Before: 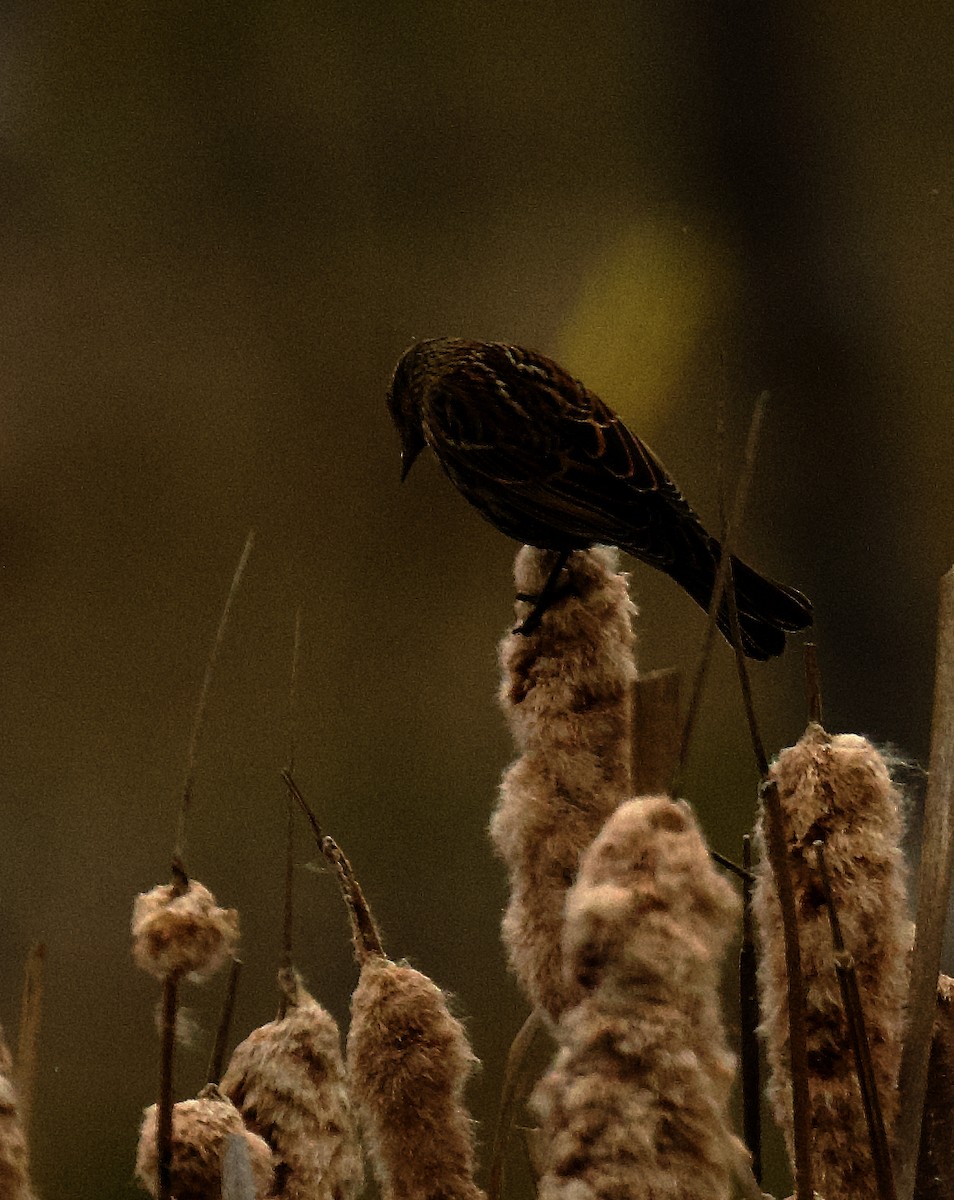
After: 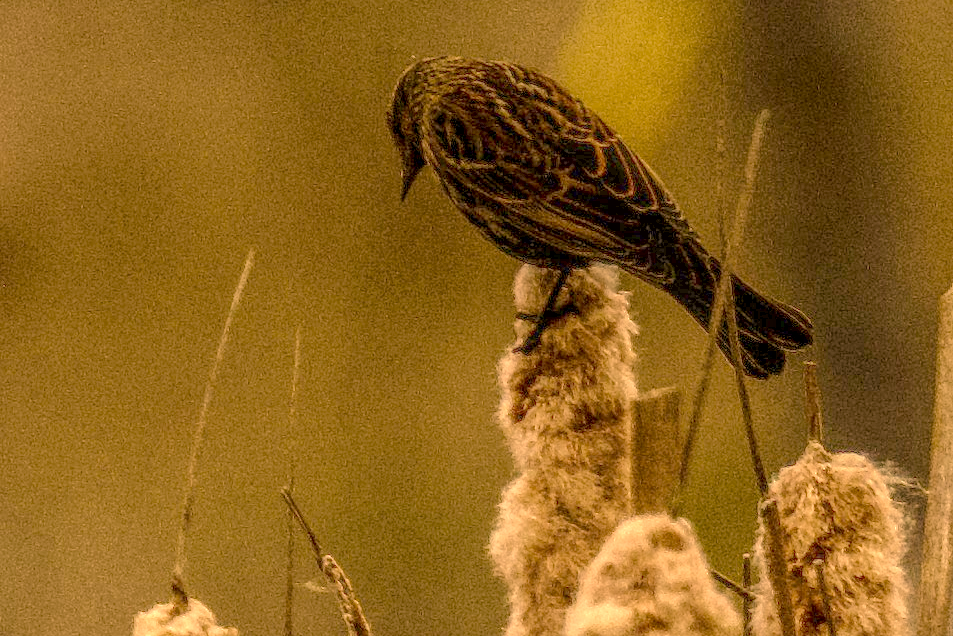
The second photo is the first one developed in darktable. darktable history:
contrast brightness saturation: contrast 0.052
crop and rotate: top 23.423%, bottom 23.542%
color correction: highlights a* 18.33, highlights b* 34.96, shadows a* 1.38, shadows b* 6.02, saturation 1.02
local contrast: highlights 2%, shadows 3%, detail 199%, midtone range 0.252
